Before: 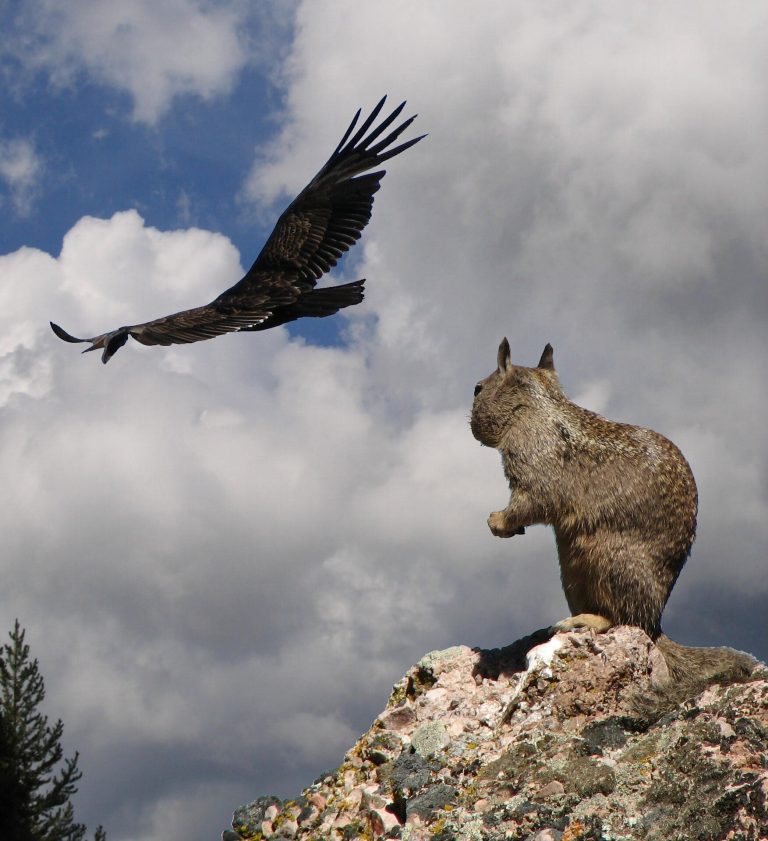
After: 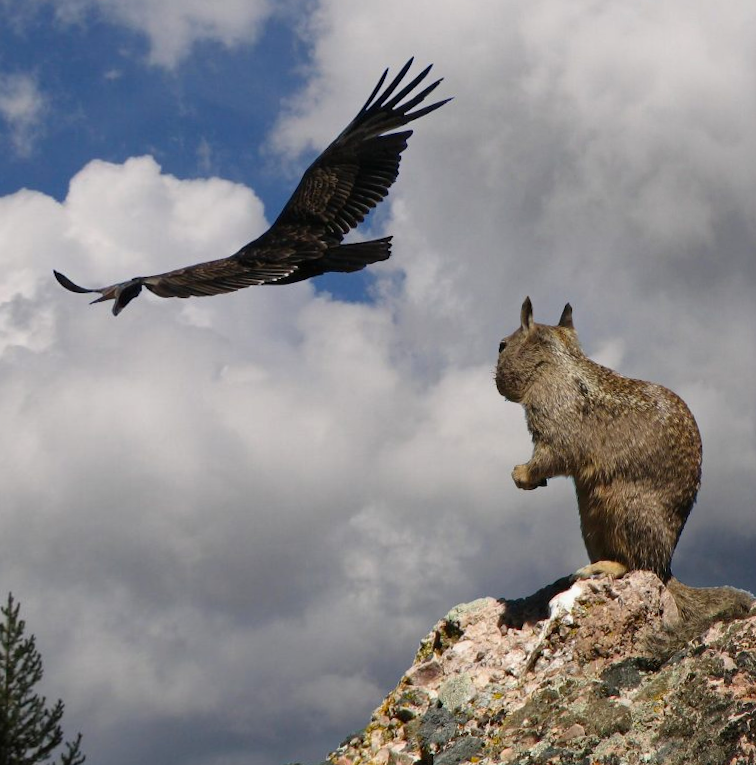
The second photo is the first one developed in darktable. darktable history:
color balance: output saturation 110%
exposure: exposure -0.072 EV, compensate highlight preservation false
rotate and perspective: rotation -0.013°, lens shift (vertical) -0.027, lens shift (horizontal) 0.178, crop left 0.016, crop right 0.989, crop top 0.082, crop bottom 0.918
